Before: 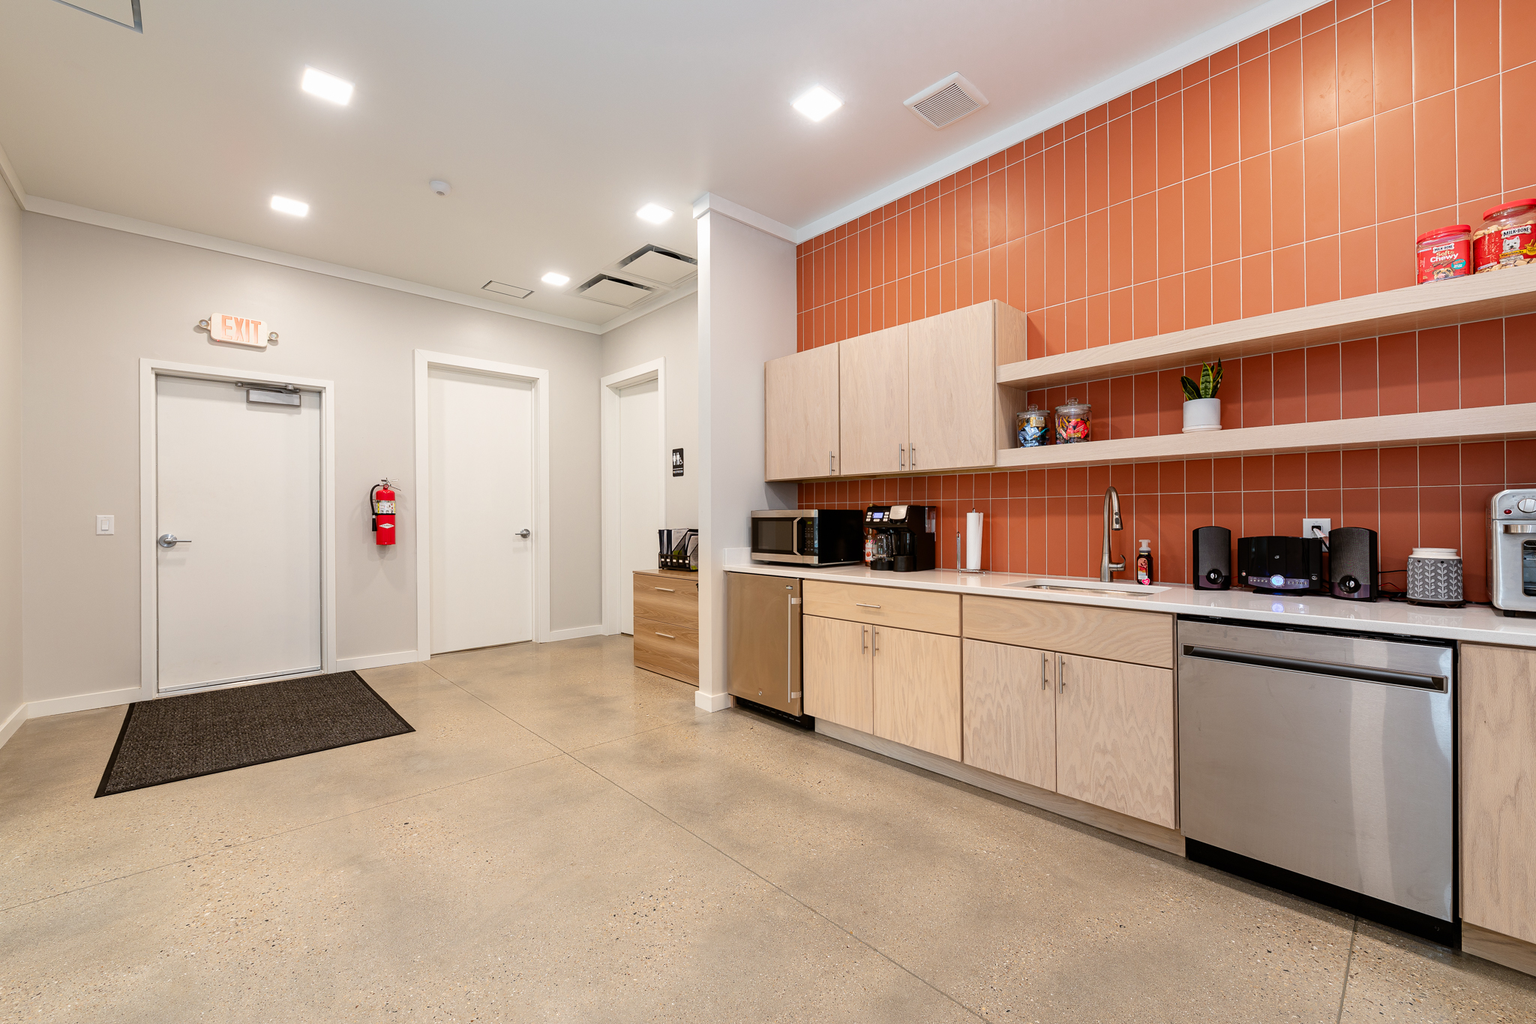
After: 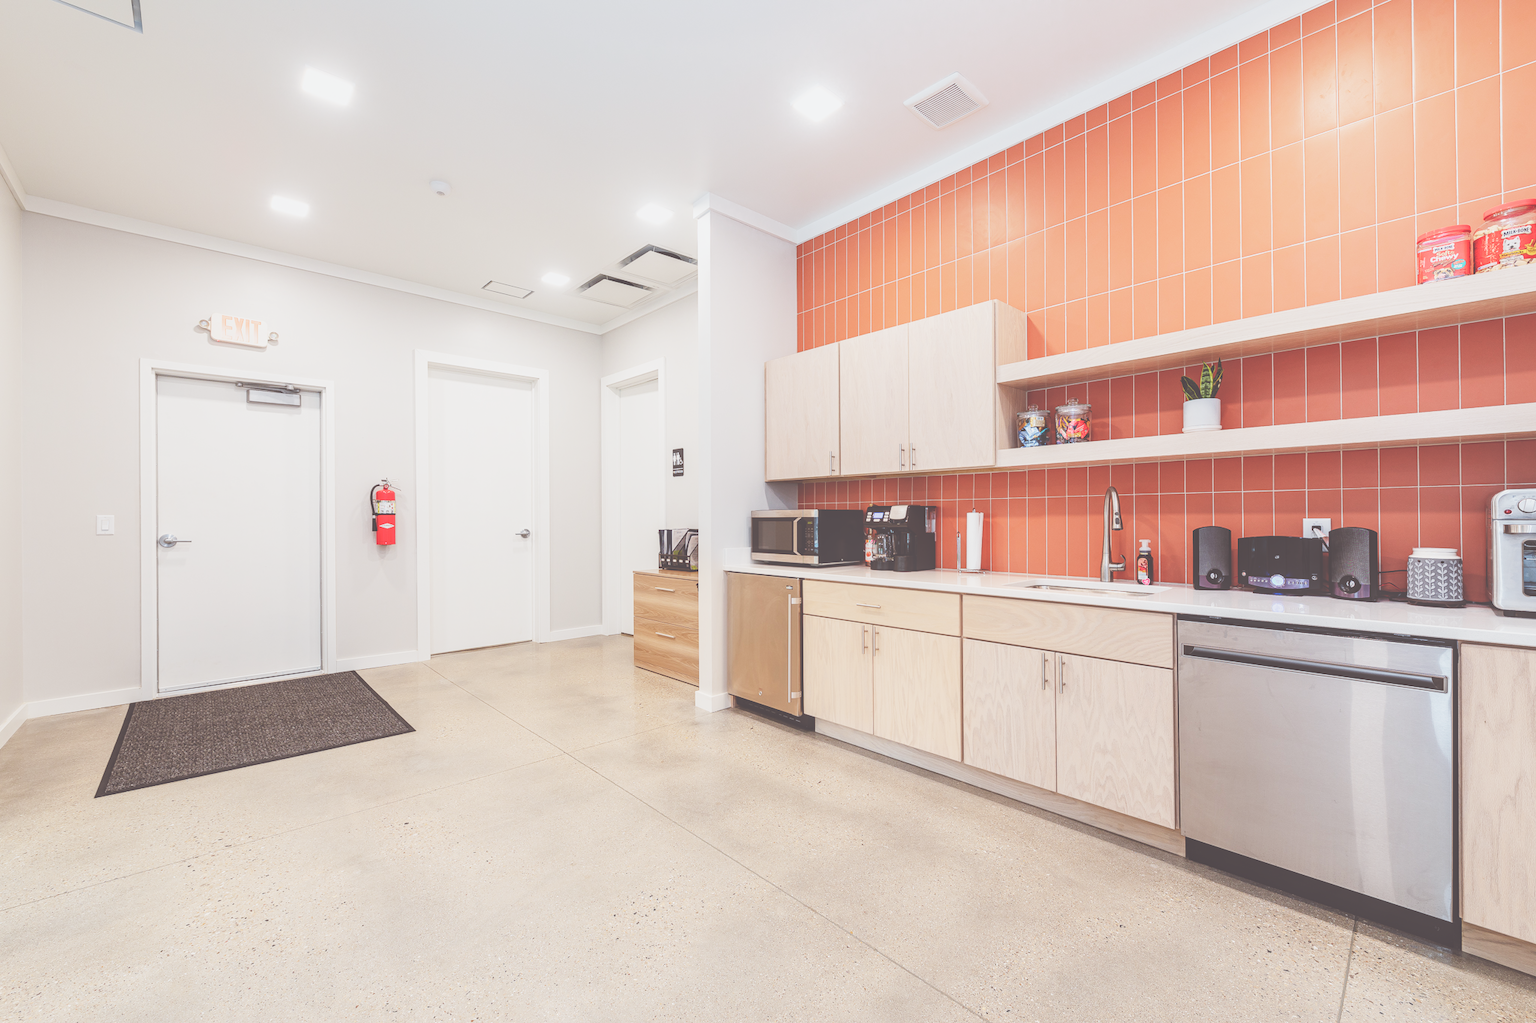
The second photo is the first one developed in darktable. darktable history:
local contrast: on, module defaults
contrast brightness saturation: brightness 0.09, saturation 0.19
exposure: black level correction -0.071, exposure 0.5 EV, compensate highlight preservation false
color balance: lift [1, 1.015, 1.004, 0.985], gamma [1, 0.958, 0.971, 1.042], gain [1, 0.956, 0.977, 1.044]
sigmoid: contrast 1.7, skew -0.2, preserve hue 0%, red attenuation 0.1, red rotation 0.035, green attenuation 0.1, green rotation -0.017, blue attenuation 0.15, blue rotation -0.052, base primaries Rec2020
